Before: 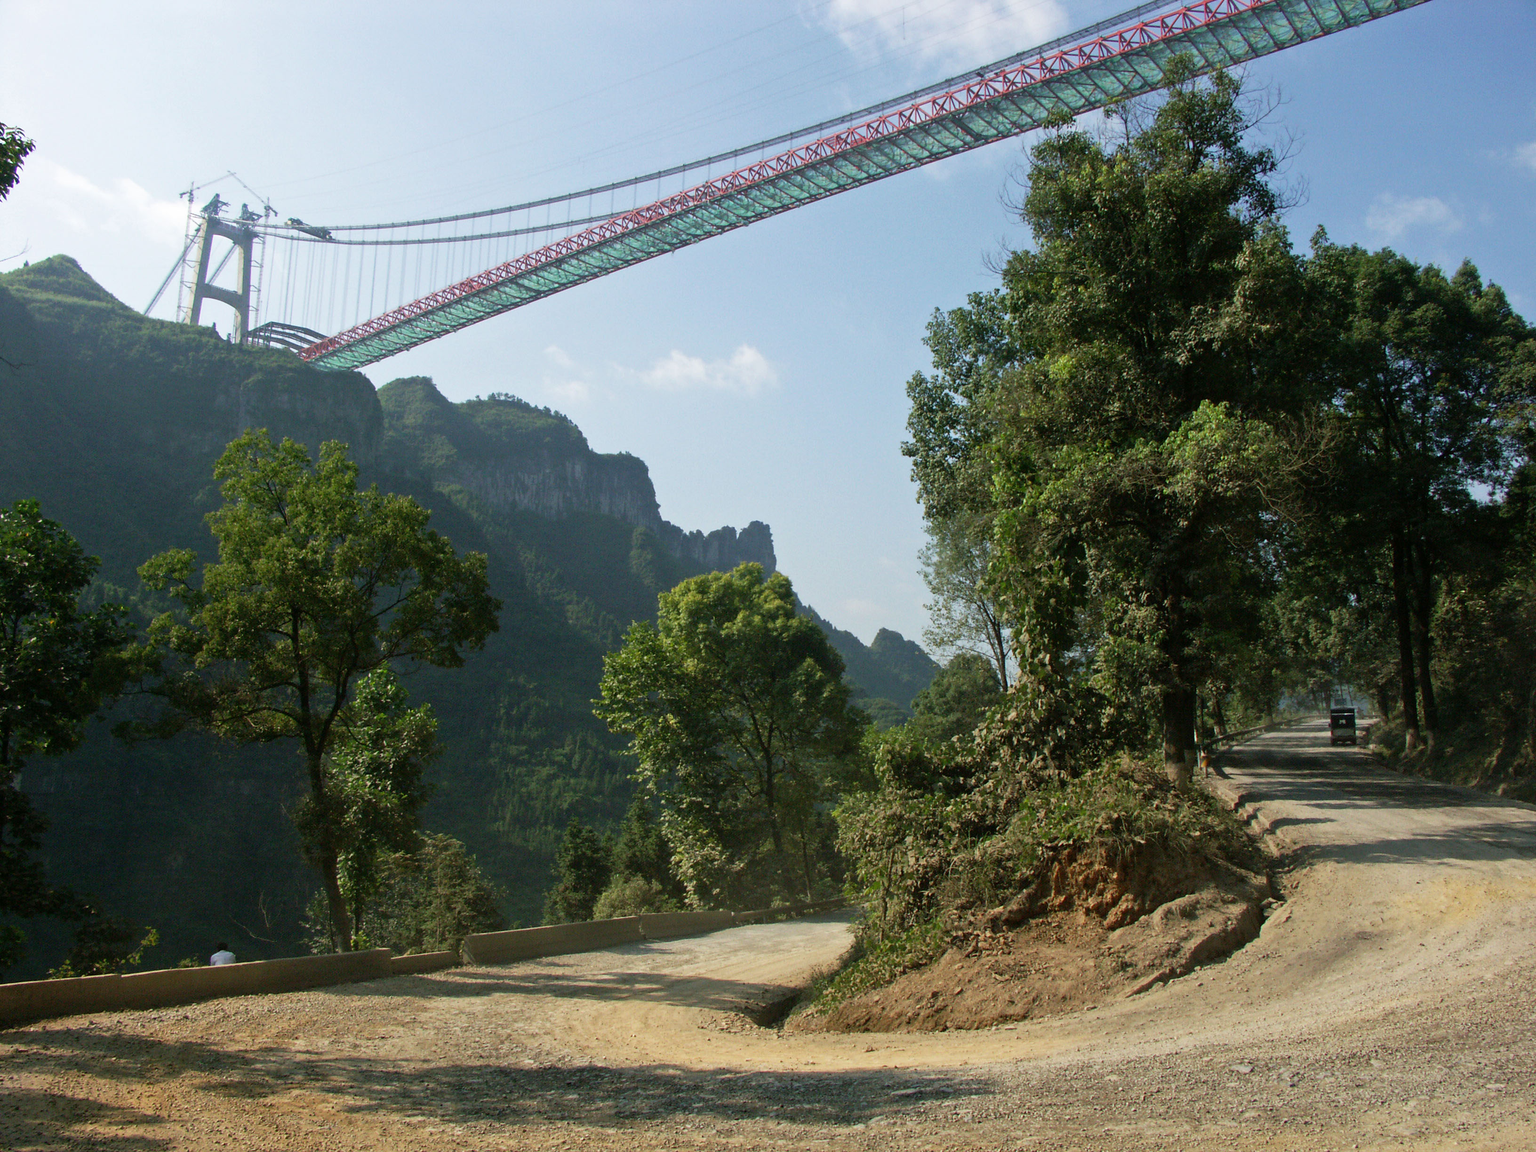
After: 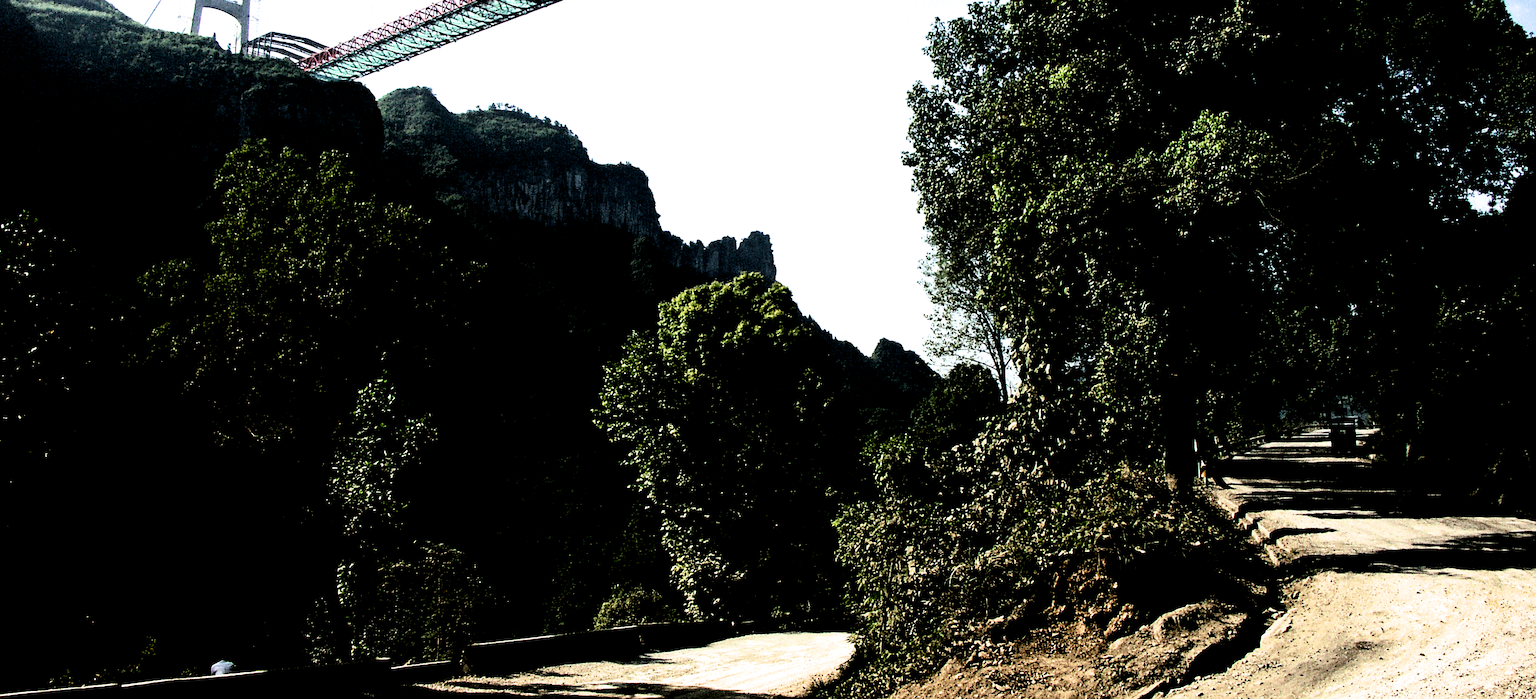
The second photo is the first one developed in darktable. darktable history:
sharpen: on, module defaults
crop and rotate: top 25.205%, bottom 14.027%
contrast brightness saturation: contrast 0.126, brightness -0.227, saturation 0.137
filmic rgb: black relative exposure -1.1 EV, white relative exposure 2.06 EV, hardness 1.59, contrast 2.249
tone equalizer: -8 EV -0.751 EV, -7 EV -0.711 EV, -6 EV -0.628 EV, -5 EV -0.382 EV, -3 EV 0.371 EV, -2 EV 0.6 EV, -1 EV 0.688 EV, +0 EV 0.725 EV, edges refinement/feathering 500, mask exposure compensation -1.57 EV, preserve details no
exposure: exposure -0.022 EV, compensate highlight preservation false
